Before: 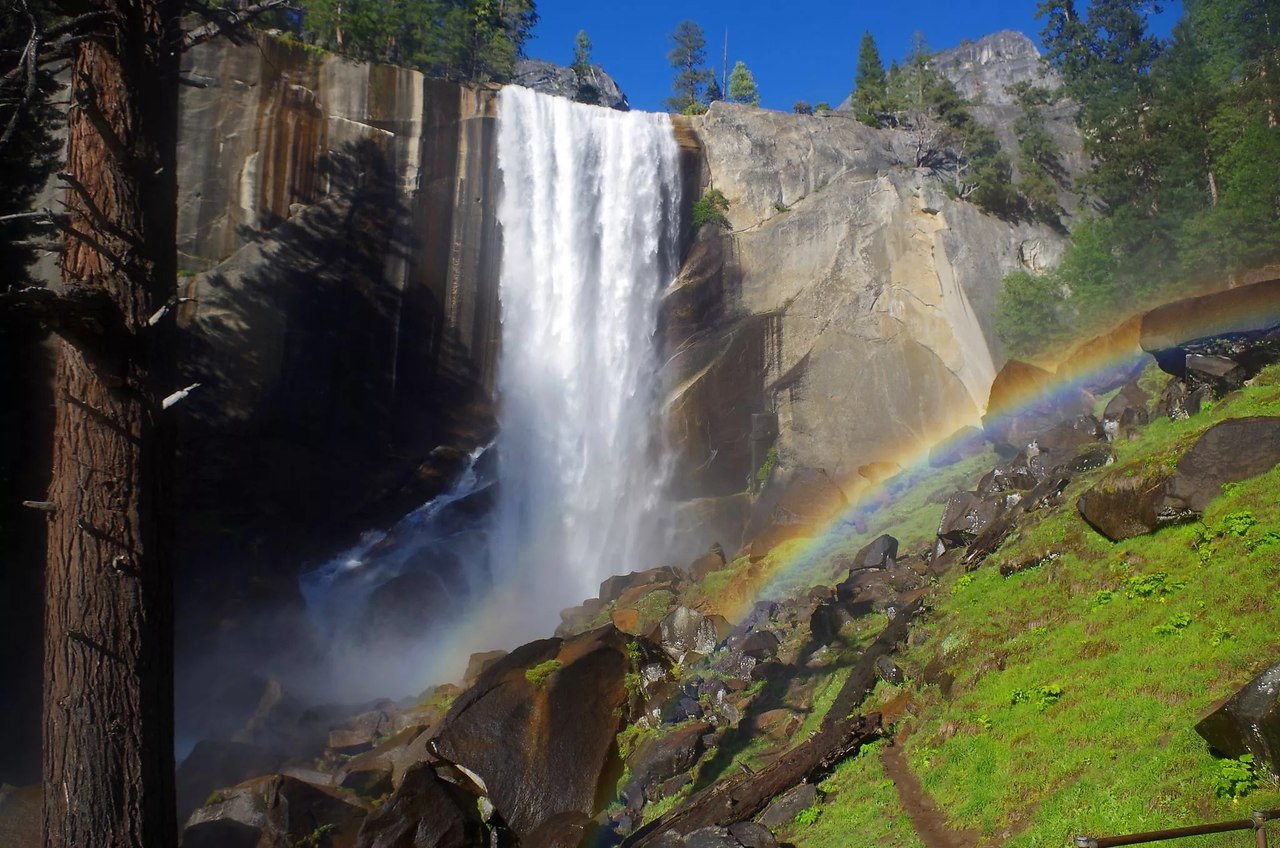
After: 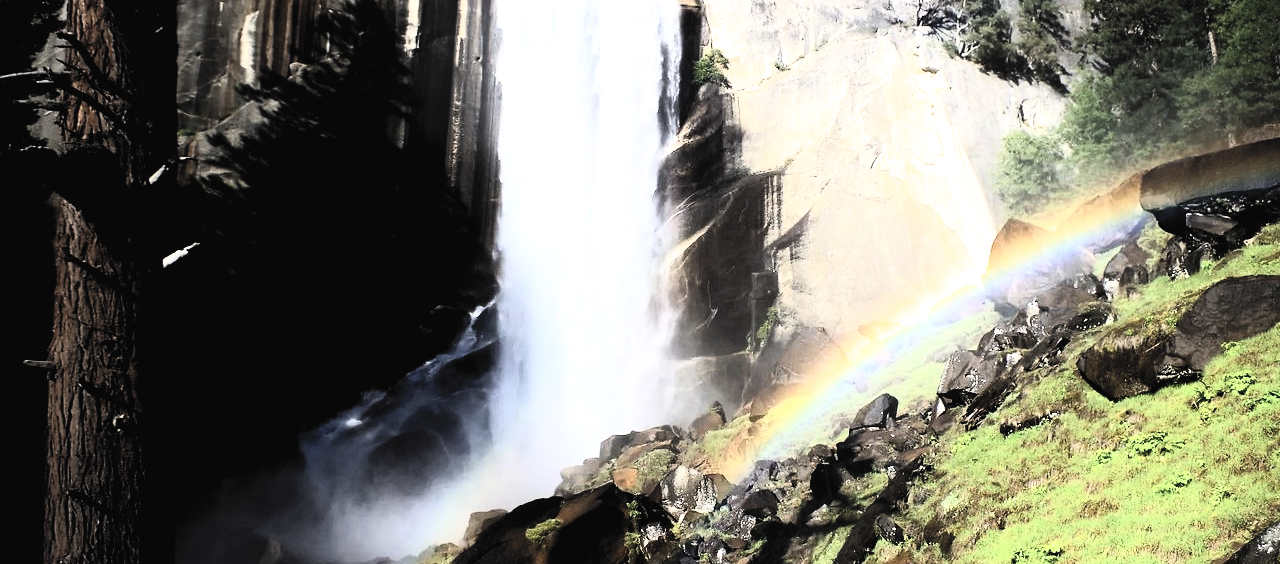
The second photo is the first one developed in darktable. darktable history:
contrast brightness saturation: contrast 0.43, brightness 0.56, saturation -0.19
filmic rgb: black relative exposure -3.63 EV, white relative exposure 2.16 EV, hardness 3.62
crop: top 16.727%, bottom 16.727%
tone equalizer: -8 EV 0.001 EV, -7 EV -0.002 EV, -6 EV 0.002 EV, -5 EV -0.03 EV, -4 EV -0.116 EV, -3 EV -0.169 EV, -2 EV 0.24 EV, -1 EV 0.702 EV, +0 EV 0.493 EV
